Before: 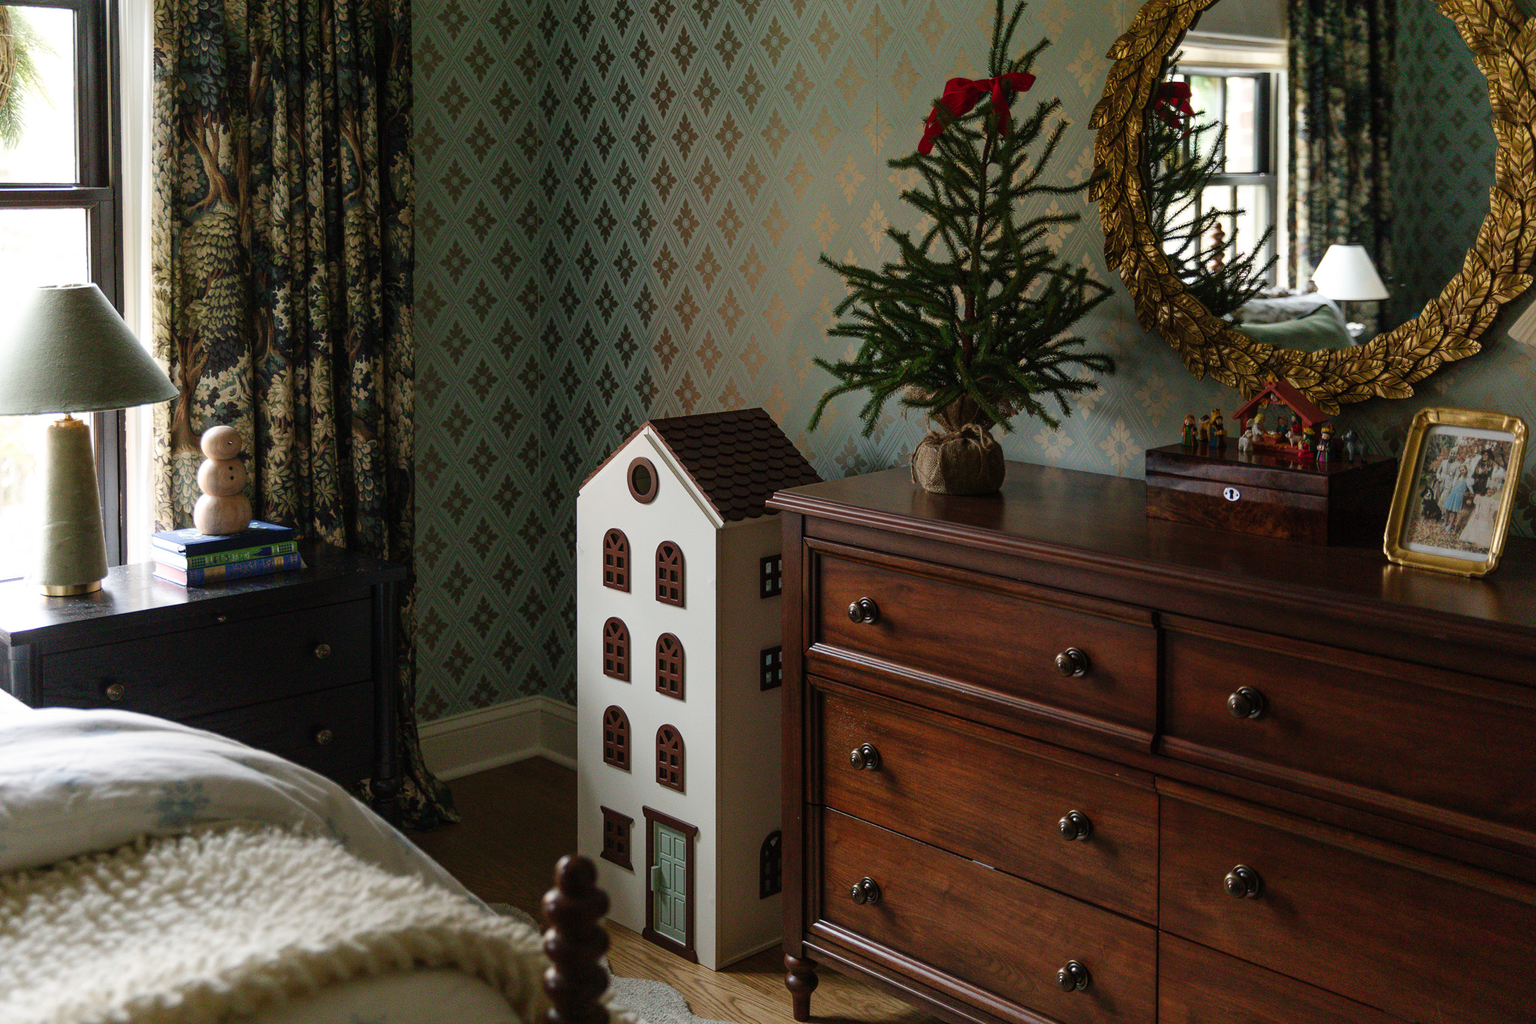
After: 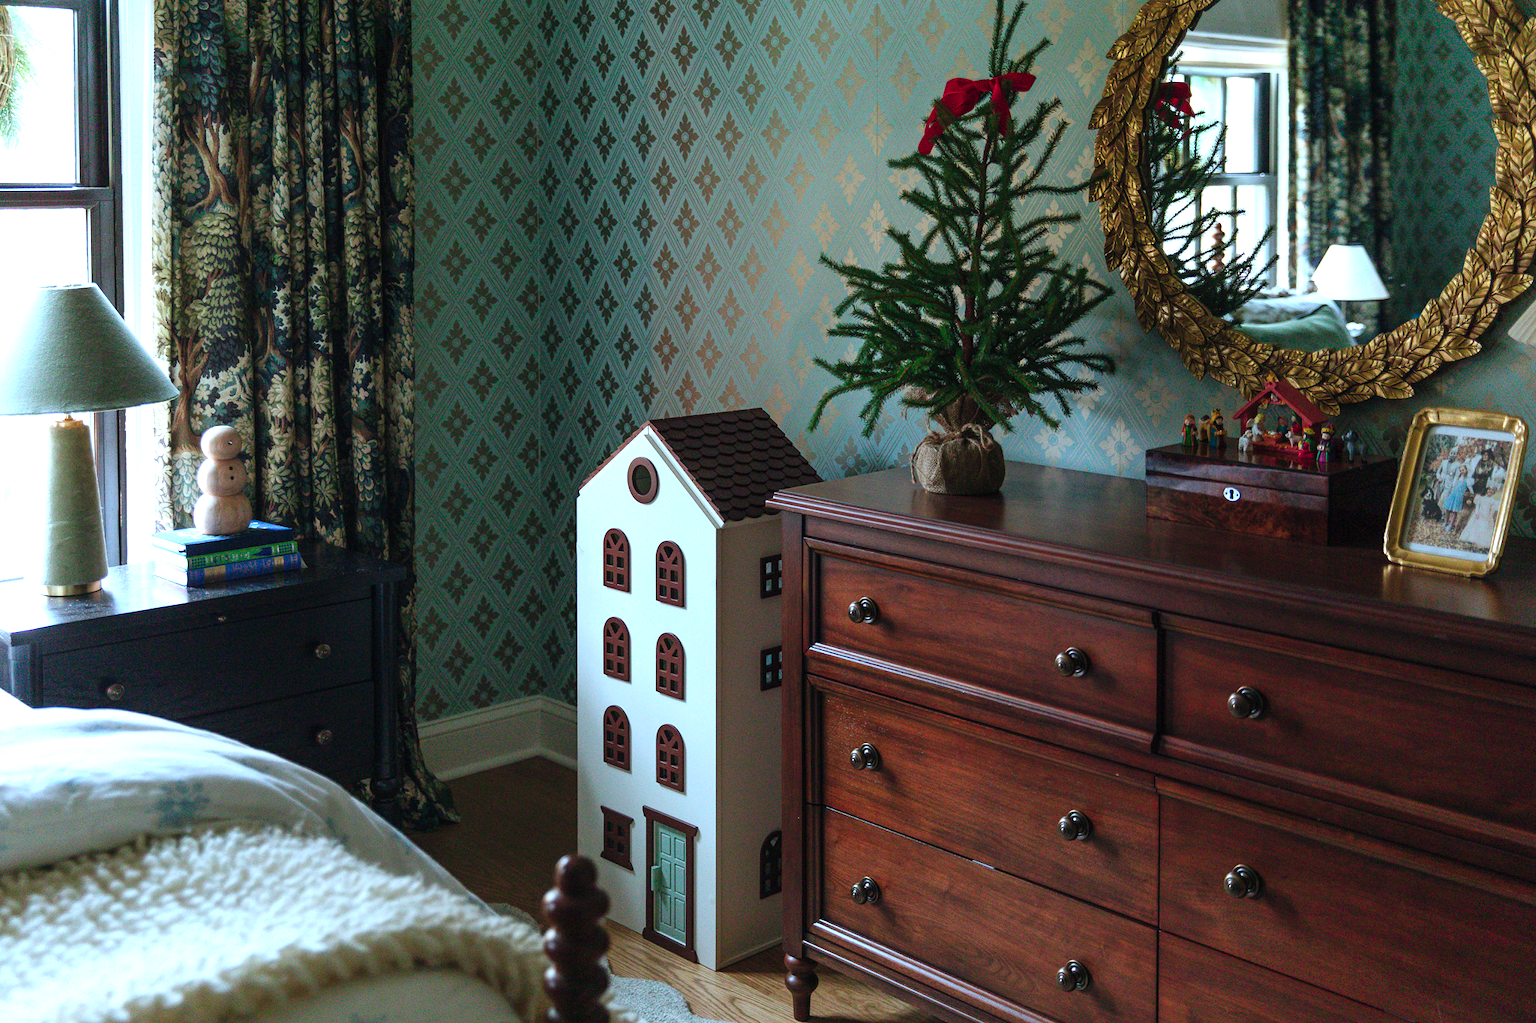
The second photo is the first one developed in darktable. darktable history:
exposure: exposure 0.654 EV, compensate highlight preservation false
color calibration: output R [0.946, 0.065, -0.013, 0], output G [-0.246, 1.264, -0.017, 0], output B [0.046, -0.098, 1.05, 0], illuminant custom, x 0.39, y 0.387, temperature 3819.01 K
